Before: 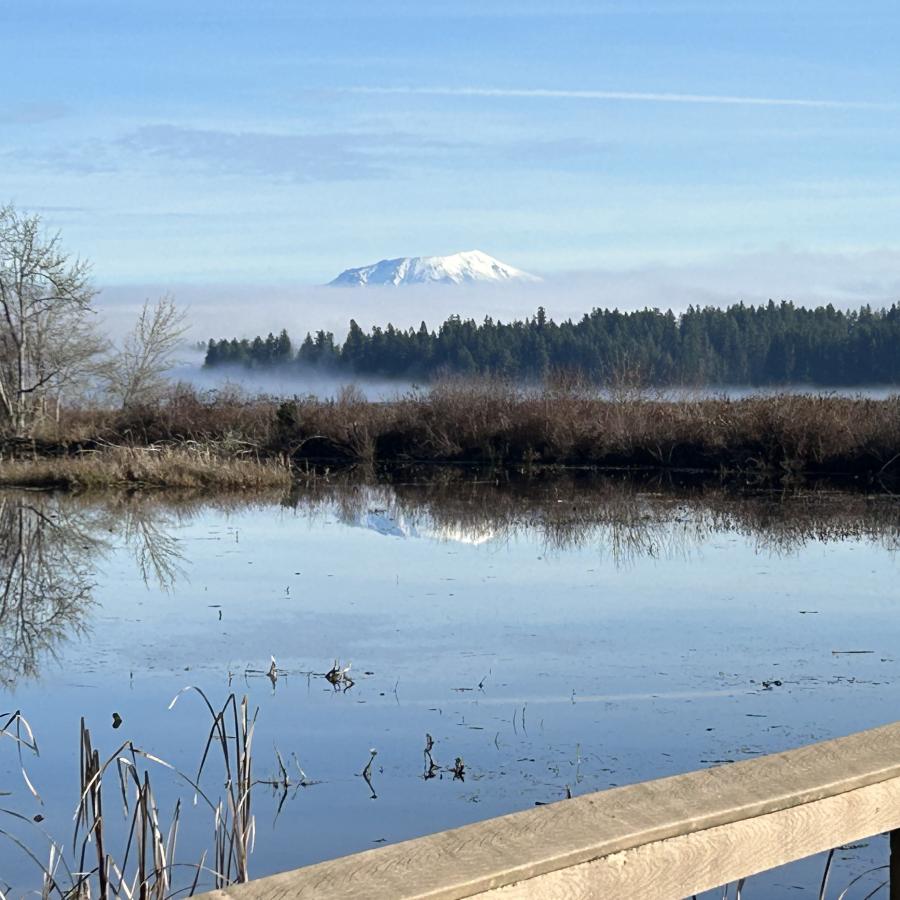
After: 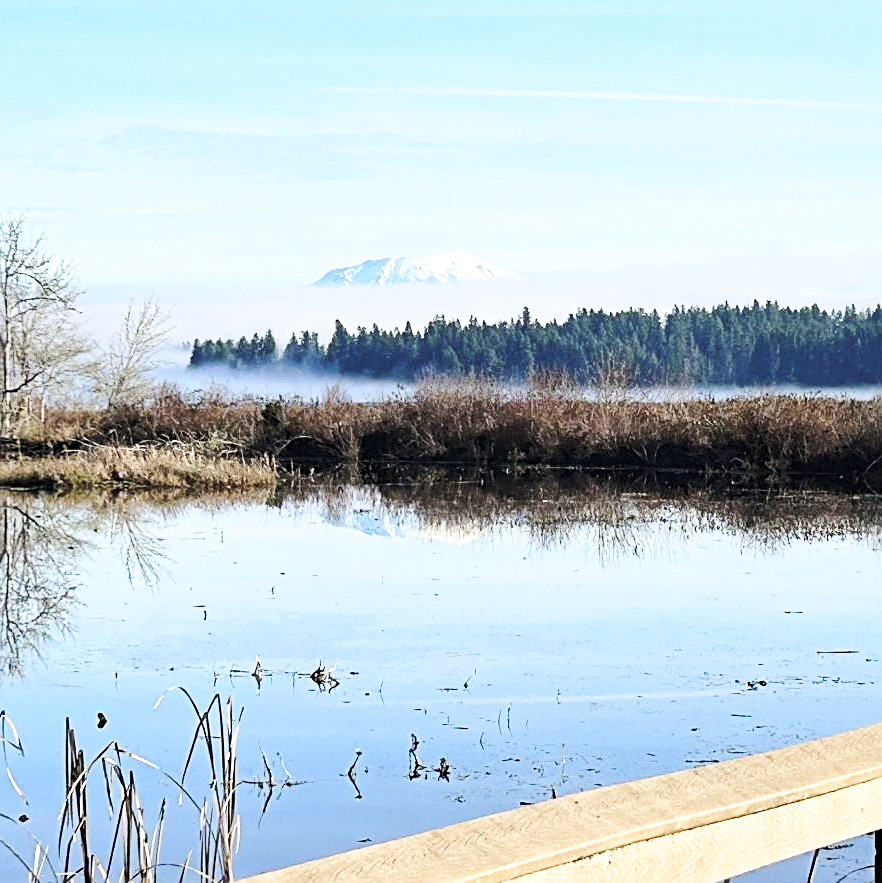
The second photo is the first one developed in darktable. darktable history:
haze removal: compatibility mode true, adaptive false
sharpen: on, module defaults
crop: left 1.709%, right 0.288%, bottom 1.794%
base curve: curves: ch0 [(0, 0) (0.036, 0.037) (0.121, 0.228) (0.46, 0.76) (0.859, 0.983) (1, 1)], exposure shift 0.584, preserve colors none
contrast brightness saturation: contrast 0.142, brightness 0.222
